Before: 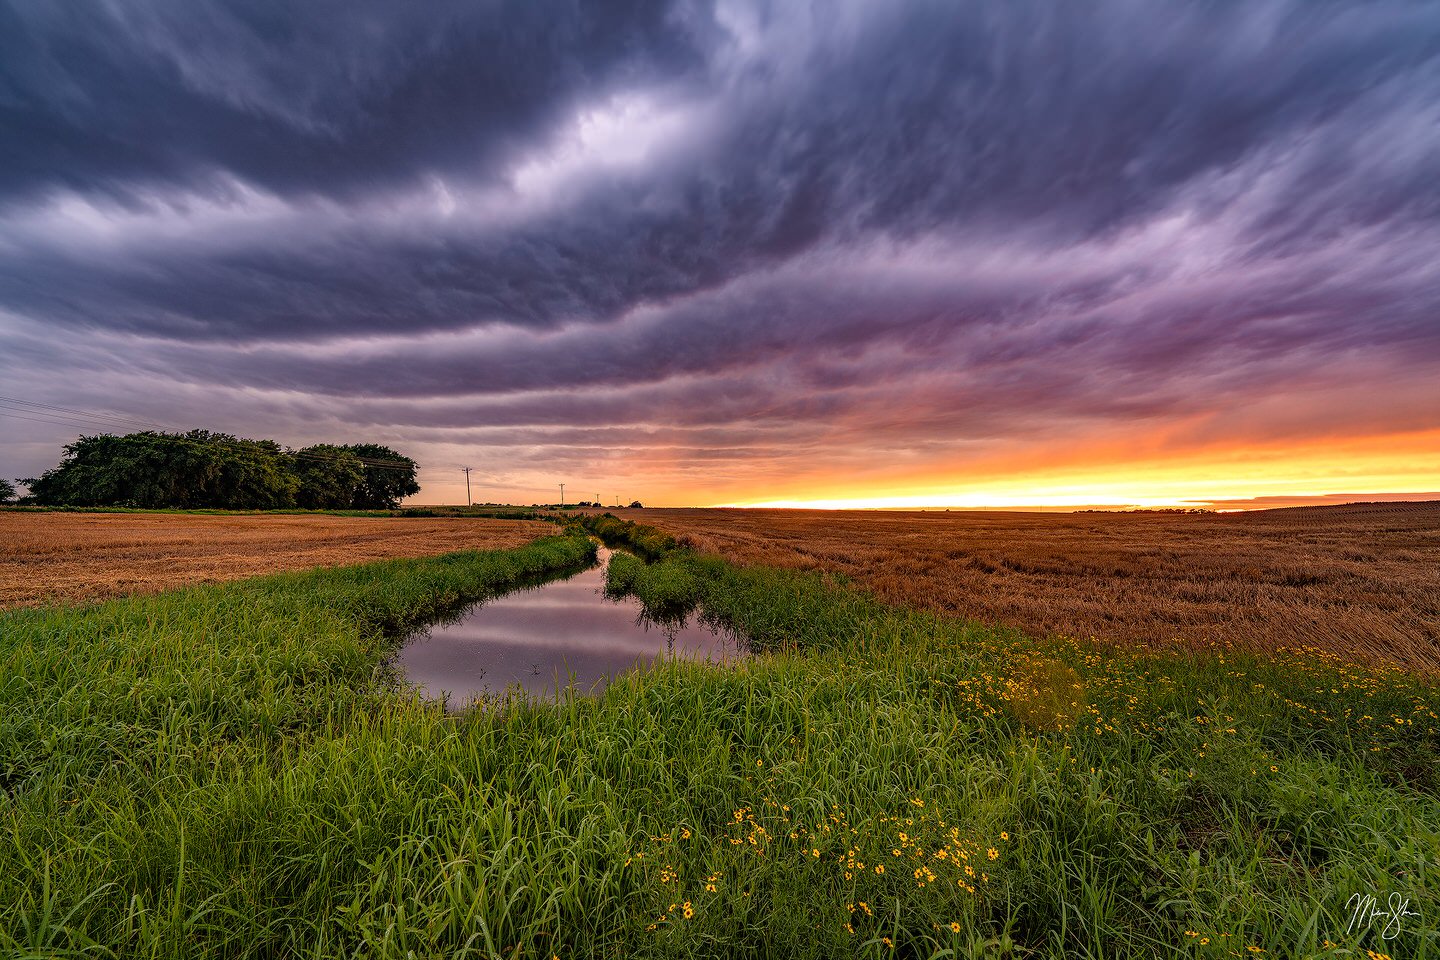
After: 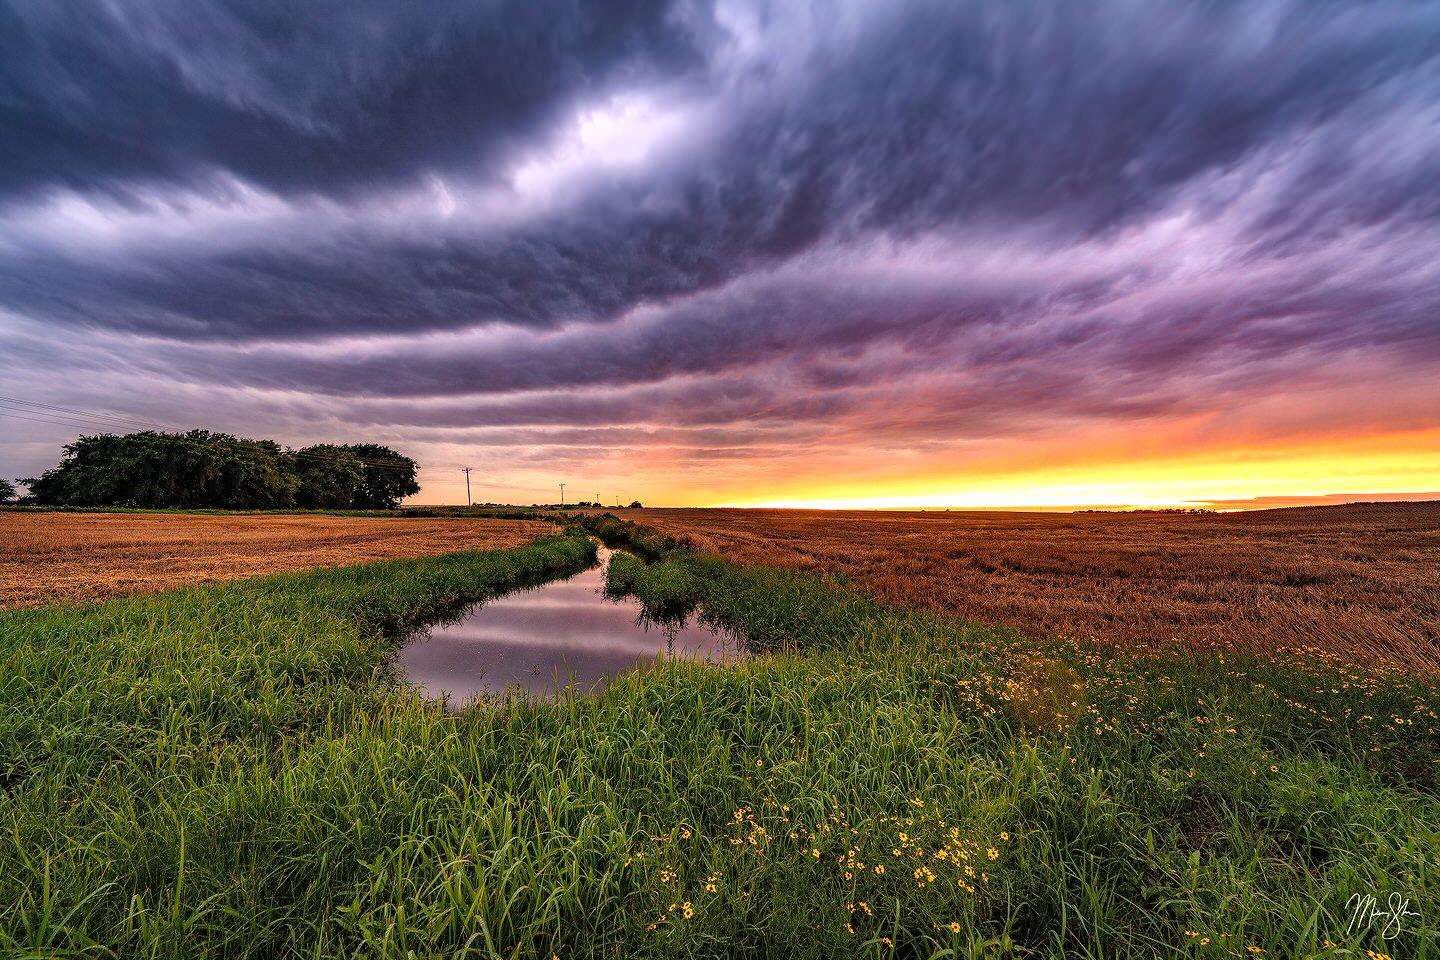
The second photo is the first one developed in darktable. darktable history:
tone equalizer: -8 EV -0.417 EV, -7 EV -0.389 EV, -6 EV -0.333 EV, -5 EV -0.222 EV, -3 EV 0.222 EV, -2 EV 0.333 EV, -1 EV 0.389 EV, +0 EV 0.417 EV, edges refinement/feathering 500, mask exposure compensation -1.57 EV, preserve details no
contrast brightness saturation: contrast 0.1, brightness 0.03, saturation 0.09
